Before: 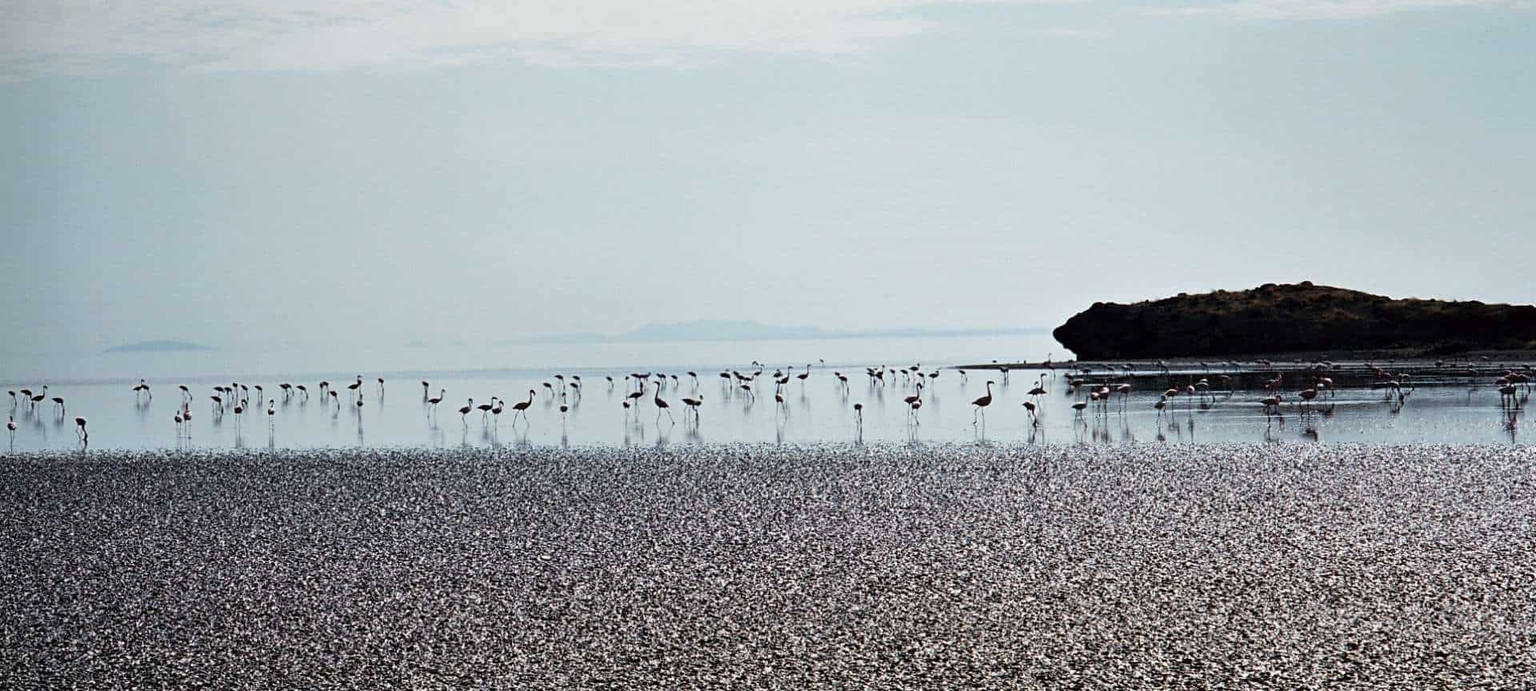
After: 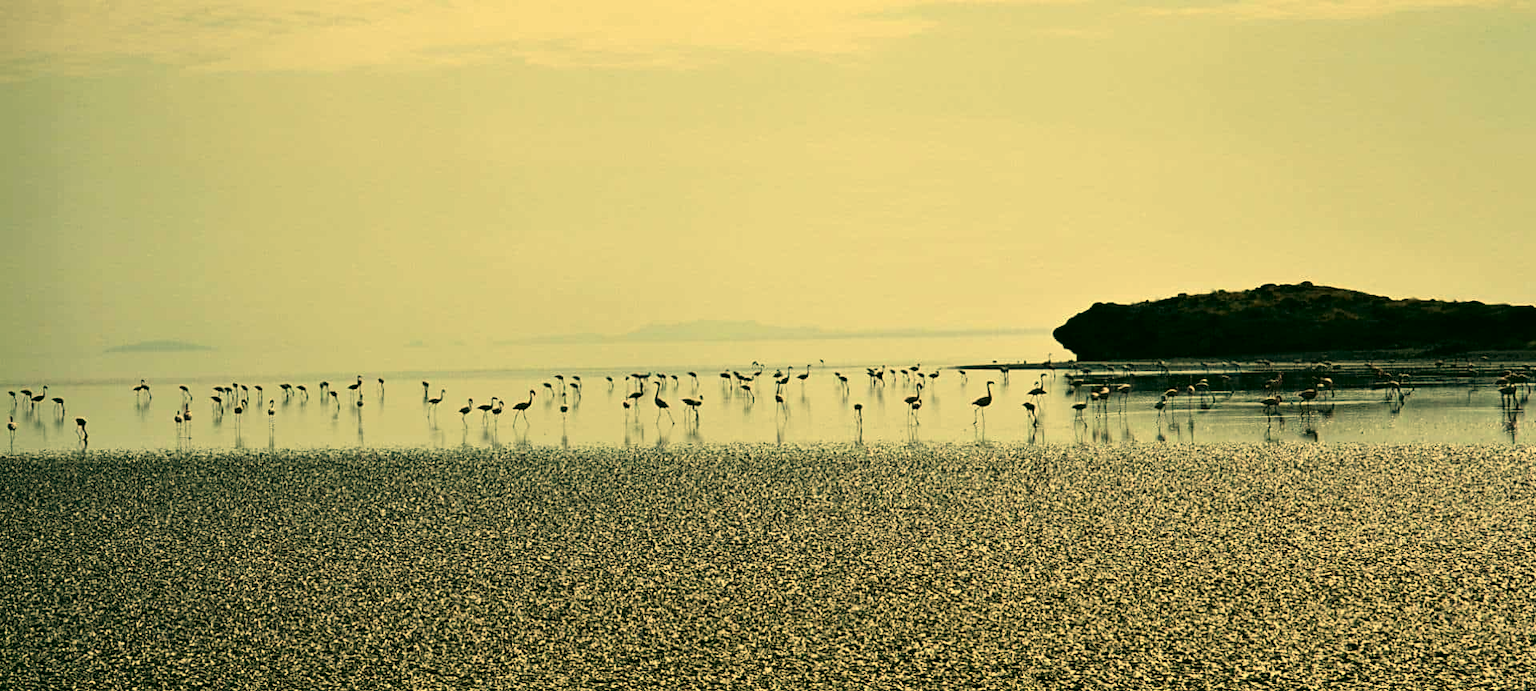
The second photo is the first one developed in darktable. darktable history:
color correction: highlights a* 5.3, highlights b* 24.26, shadows a* -15.58, shadows b* 4.02
white balance: red 1.08, blue 0.791
